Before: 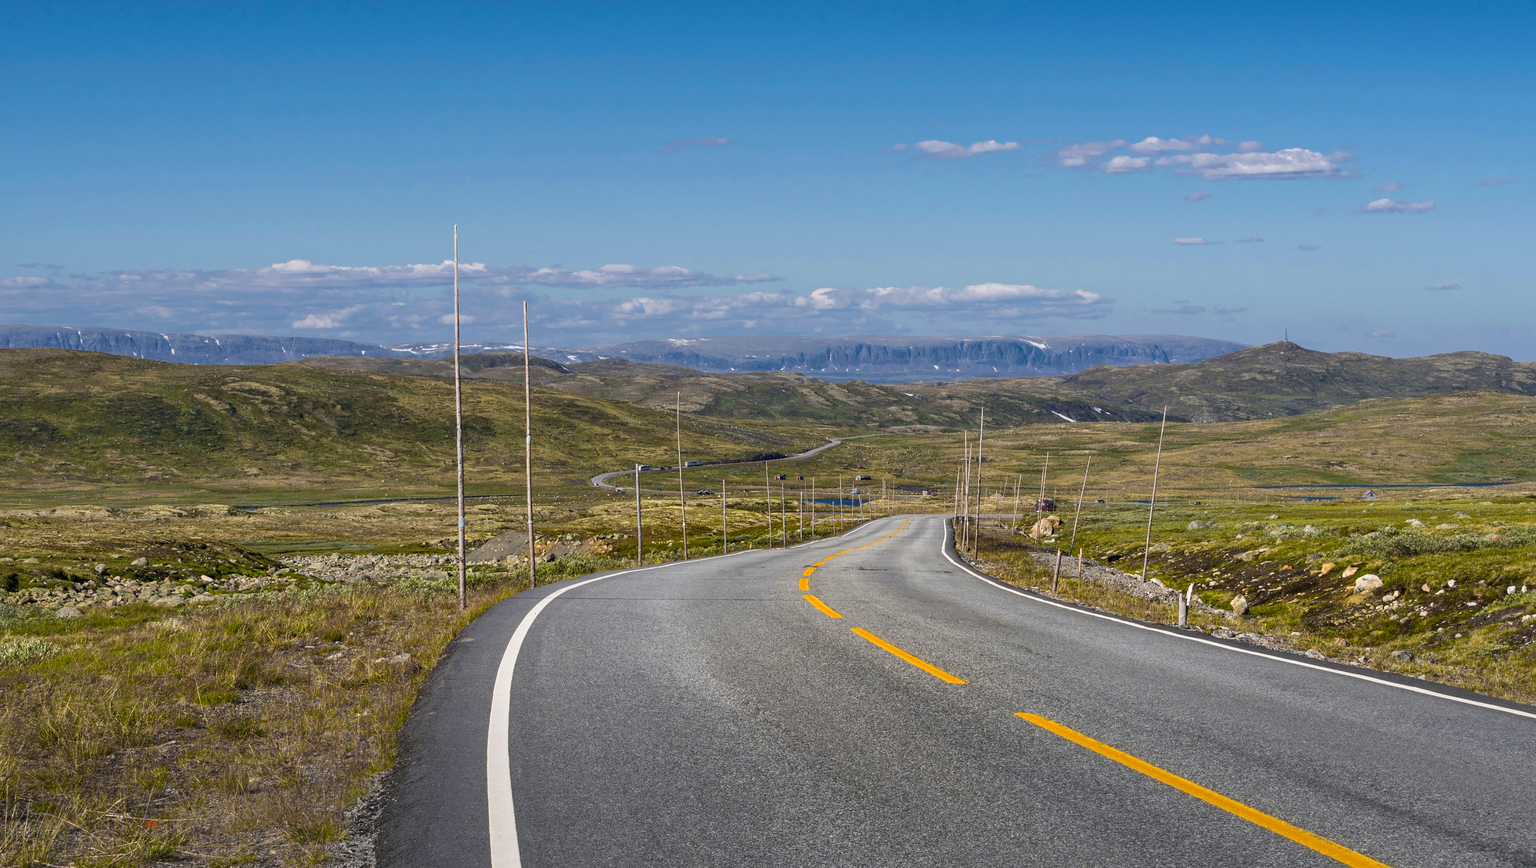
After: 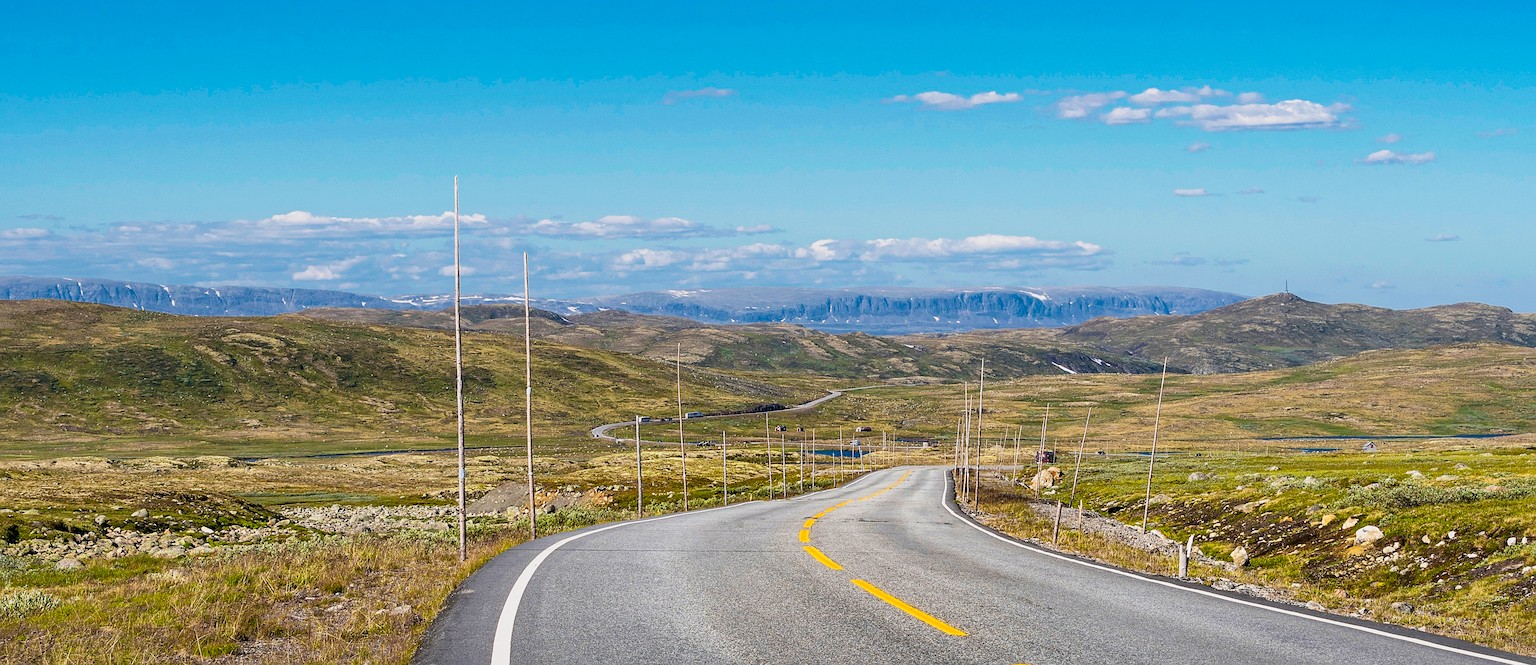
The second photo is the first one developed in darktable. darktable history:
crop: top 5.667%, bottom 17.637%
base curve: curves: ch0 [(0, 0) (0.088, 0.125) (0.176, 0.251) (0.354, 0.501) (0.613, 0.749) (1, 0.877)], preserve colors none
sharpen: radius 2.543, amount 0.636
